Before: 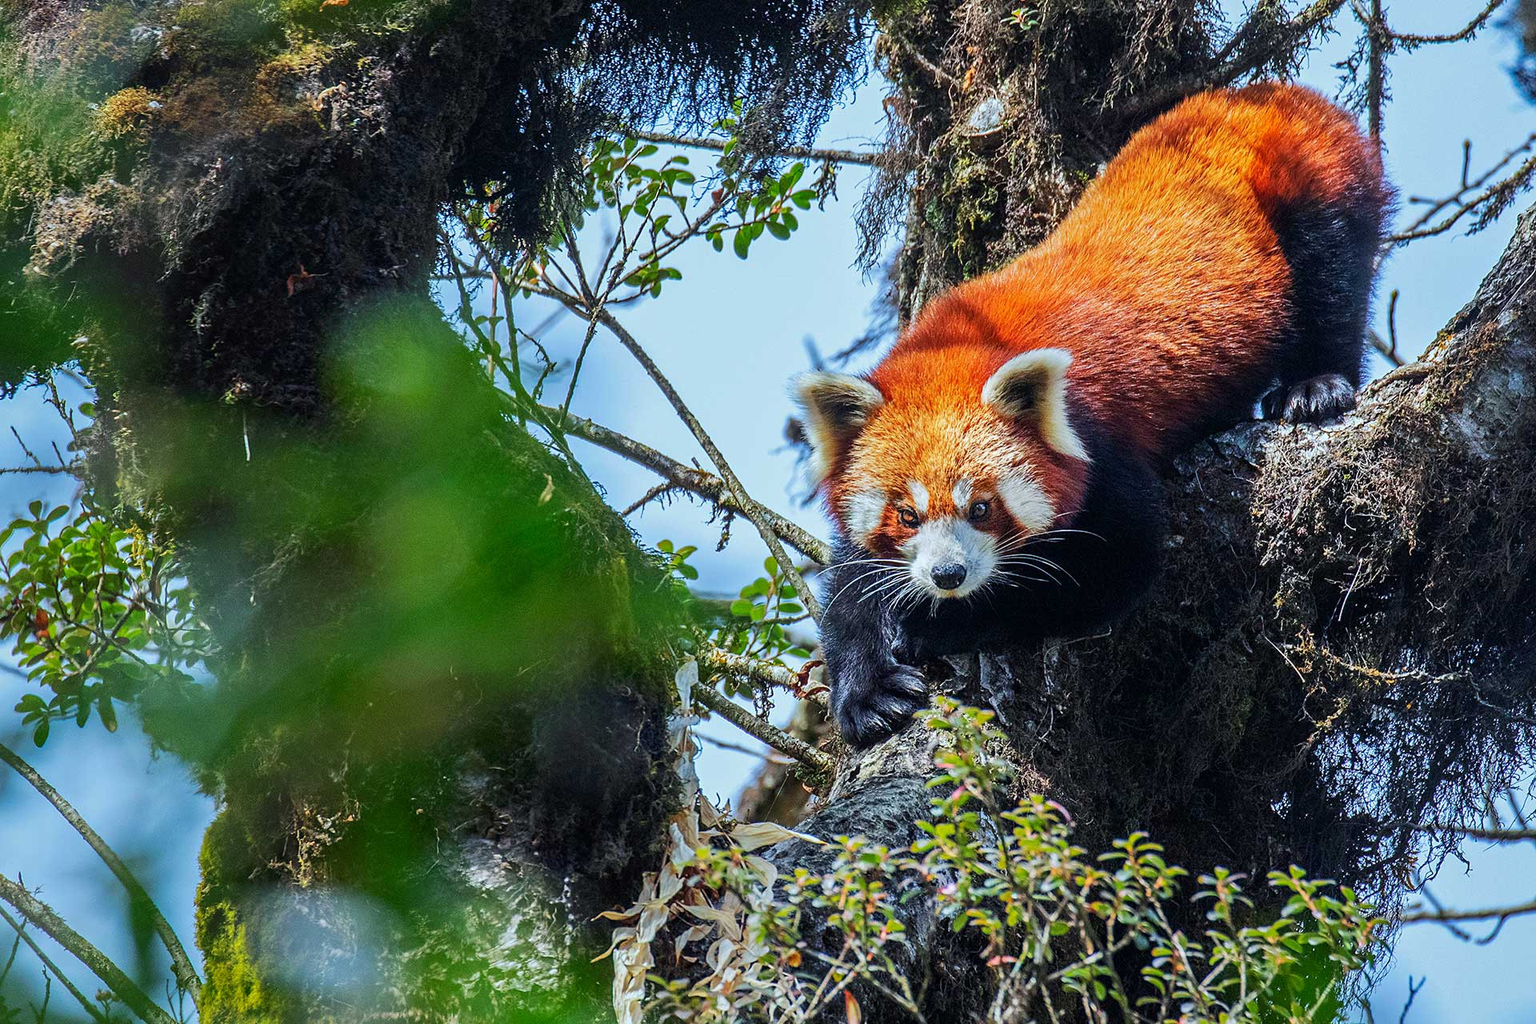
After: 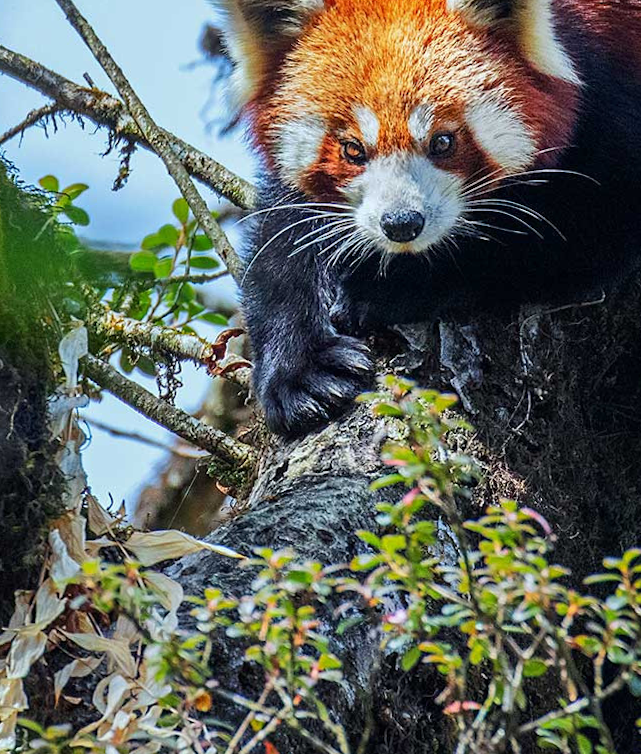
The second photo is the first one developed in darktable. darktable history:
rotate and perspective: rotation 0.8°, automatic cropping off
crop: left 40.878%, top 39.176%, right 25.993%, bottom 3.081%
